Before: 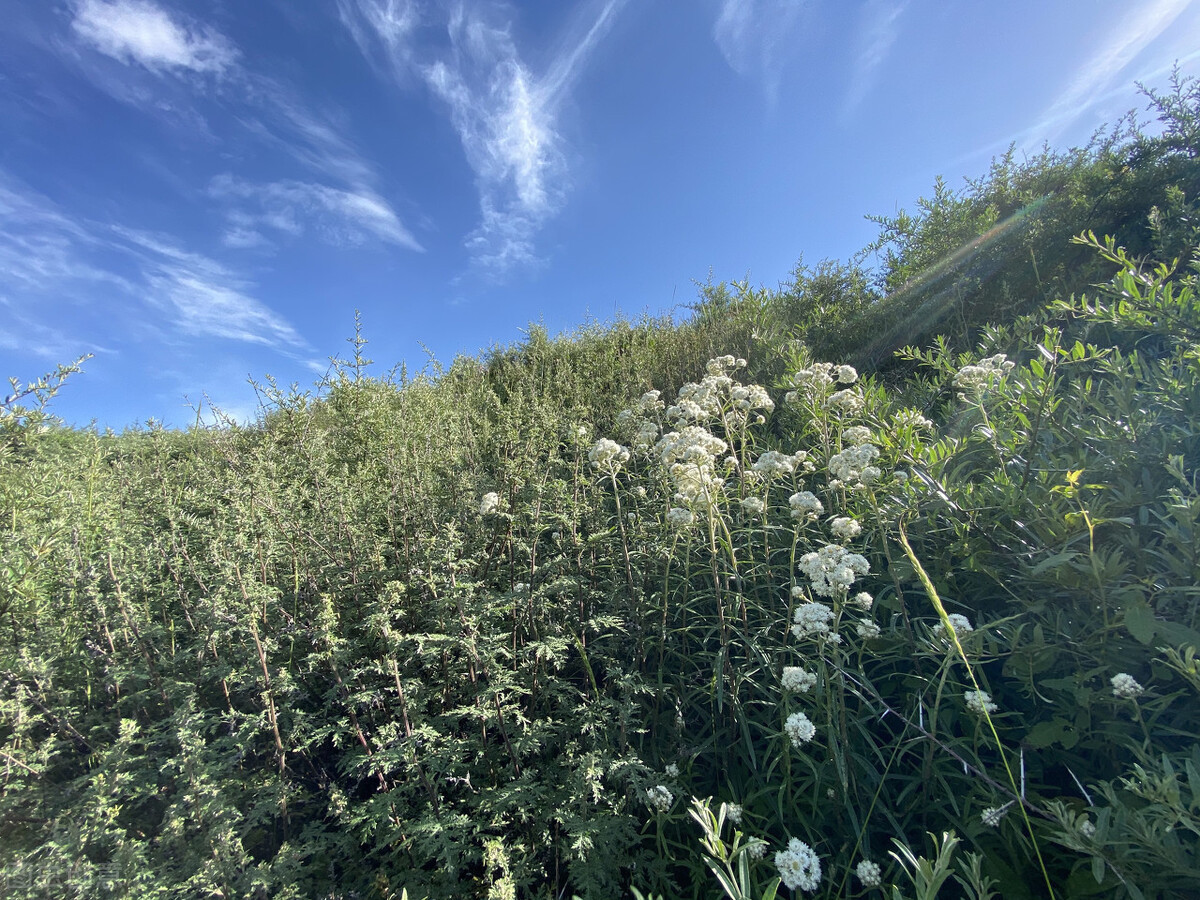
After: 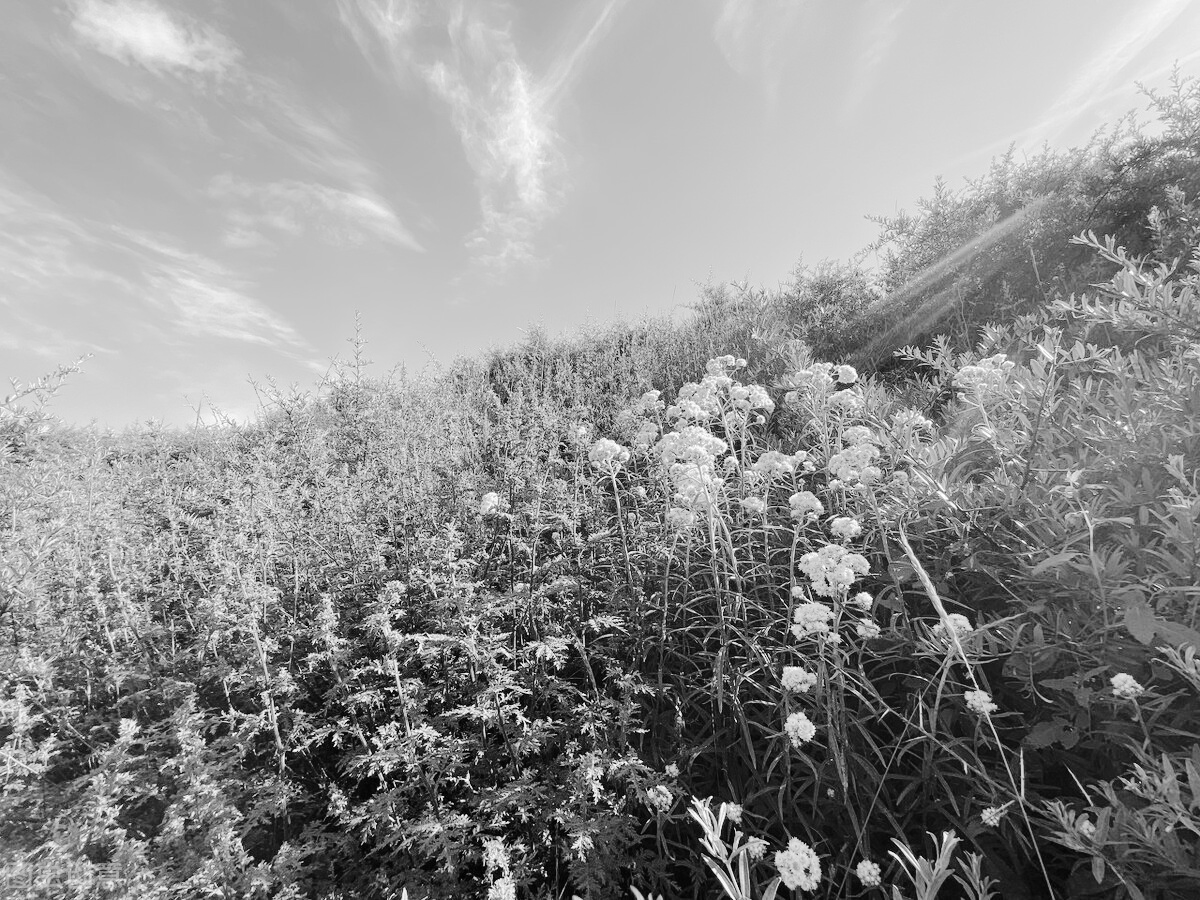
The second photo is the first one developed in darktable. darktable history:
color calibration: output gray [0.22, 0.42, 0.37, 0], illuminant same as pipeline (D50), adaptation XYZ, x 0.345, y 0.358, temperature 5008.17 K
tone equalizer: -7 EV 0.157 EV, -6 EV 0.564 EV, -5 EV 1.15 EV, -4 EV 1.36 EV, -3 EV 1.15 EV, -2 EV 0.6 EV, -1 EV 0.159 EV, edges refinement/feathering 500, mask exposure compensation -1.57 EV, preserve details no
